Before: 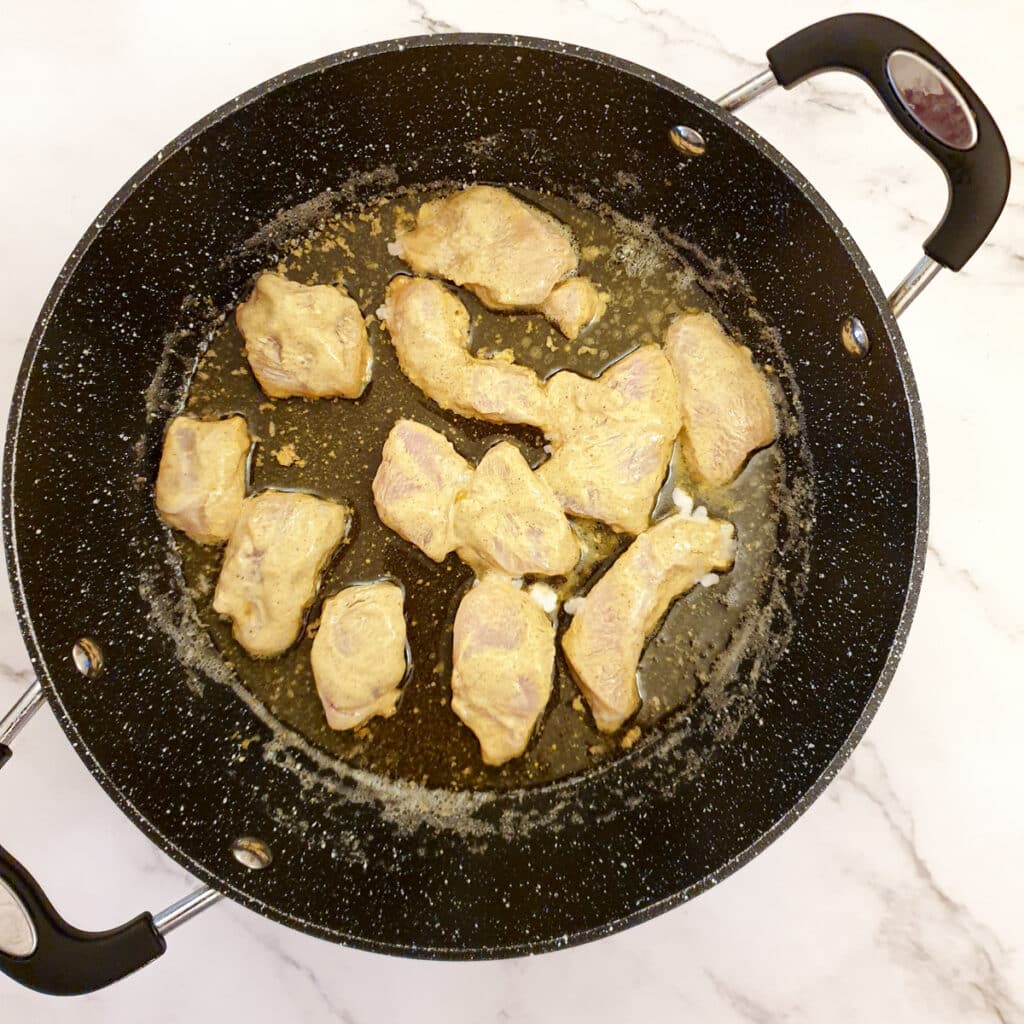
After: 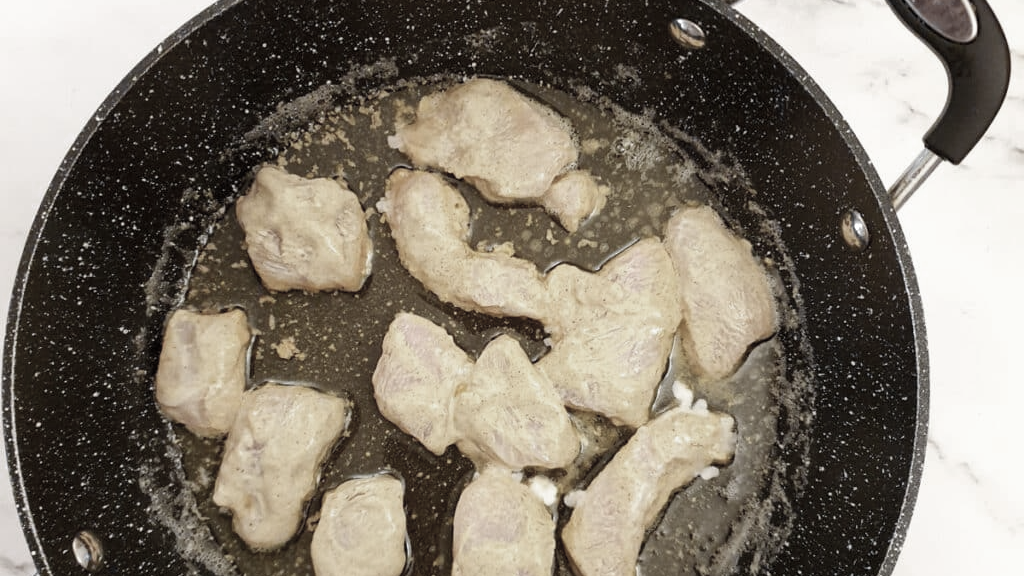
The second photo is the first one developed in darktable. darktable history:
crop and rotate: top 10.47%, bottom 33.276%
color zones: curves: ch0 [(0, 0.613) (0.01, 0.613) (0.245, 0.448) (0.498, 0.529) (0.642, 0.665) (0.879, 0.777) (0.99, 0.613)]; ch1 [(0, 0.035) (0.121, 0.189) (0.259, 0.197) (0.415, 0.061) (0.589, 0.022) (0.732, 0.022) (0.857, 0.026) (0.991, 0.053)]
